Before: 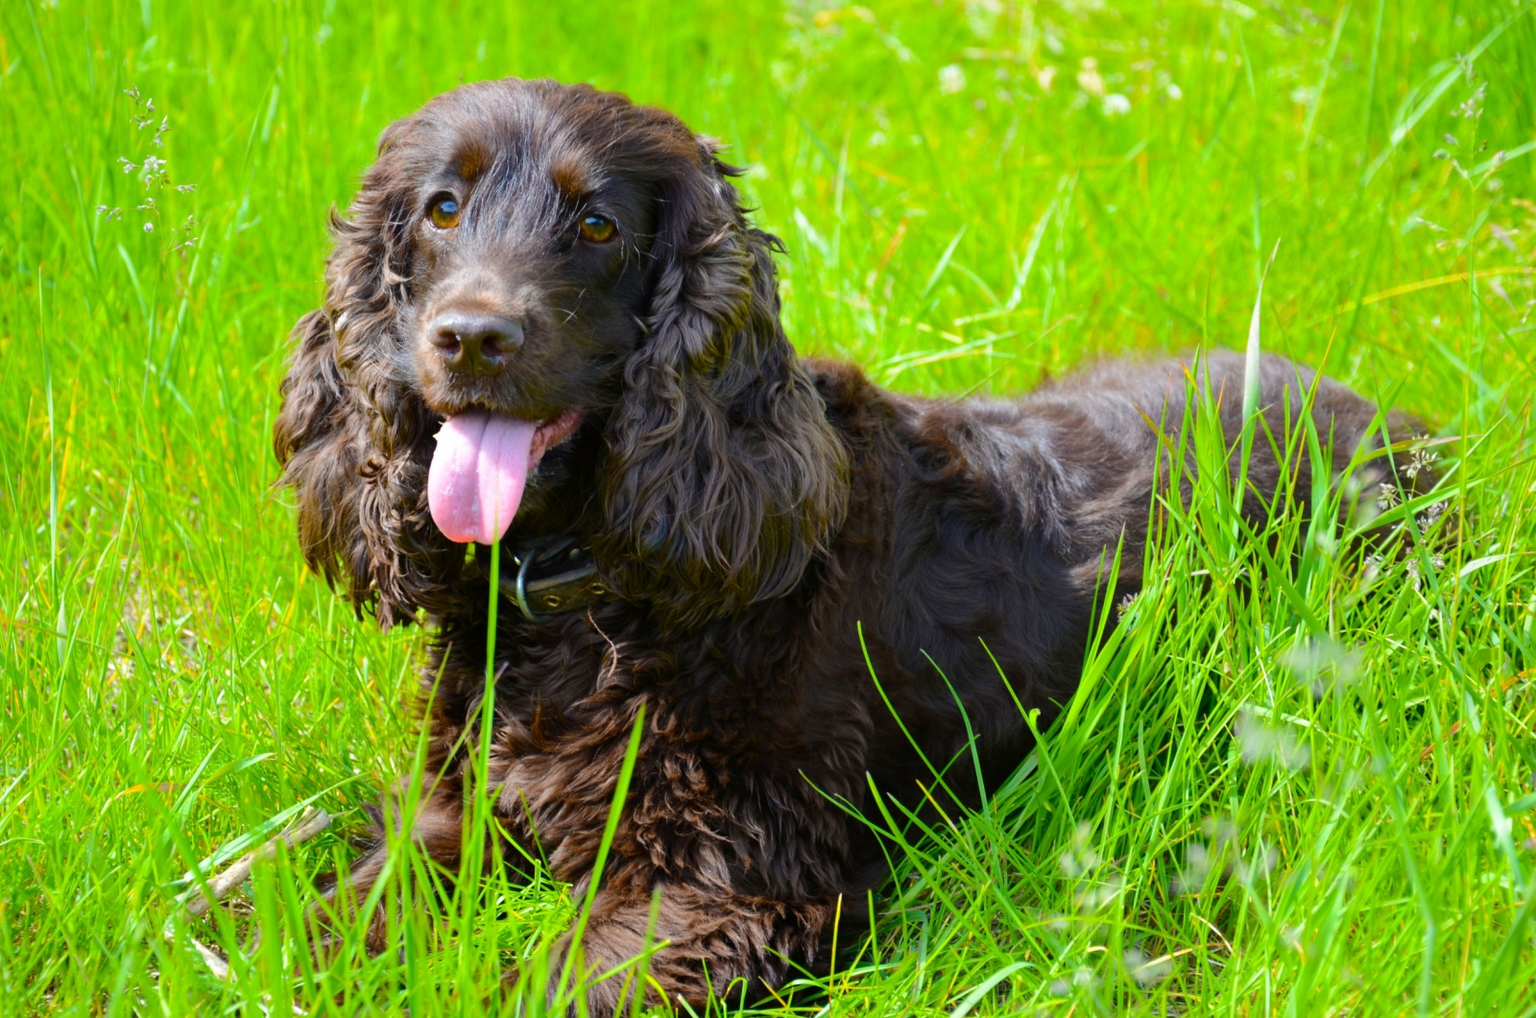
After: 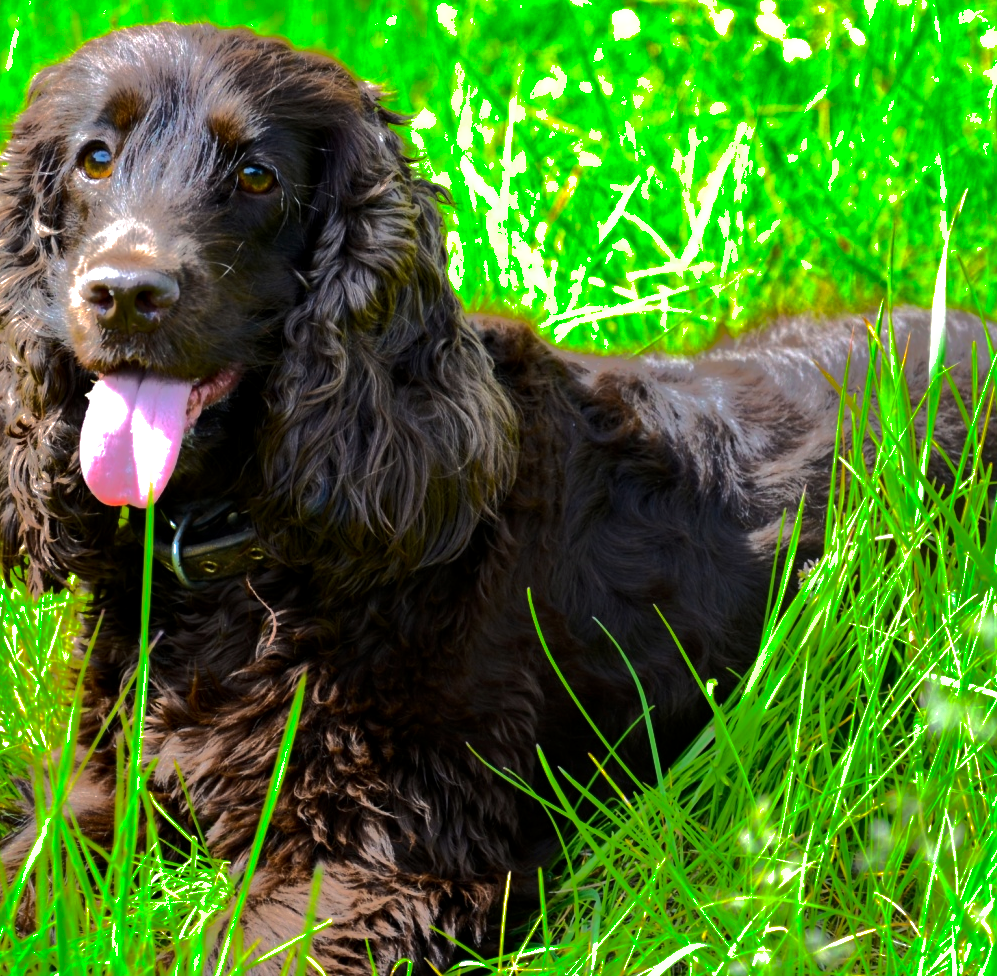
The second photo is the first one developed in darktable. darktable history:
crop and rotate: left 22.918%, top 5.629%, right 14.711%, bottom 2.247%
tone equalizer: -8 EV -0.75 EV, -7 EV -0.7 EV, -6 EV -0.6 EV, -5 EV -0.4 EV, -3 EV 0.4 EV, -2 EV 0.6 EV, -1 EV 0.7 EV, +0 EV 0.75 EV, edges refinement/feathering 500, mask exposure compensation -1.57 EV, preserve details no
local contrast: highlights 100%, shadows 100%, detail 120%, midtone range 0.2
shadows and highlights: shadows -19.91, highlights -73.15
